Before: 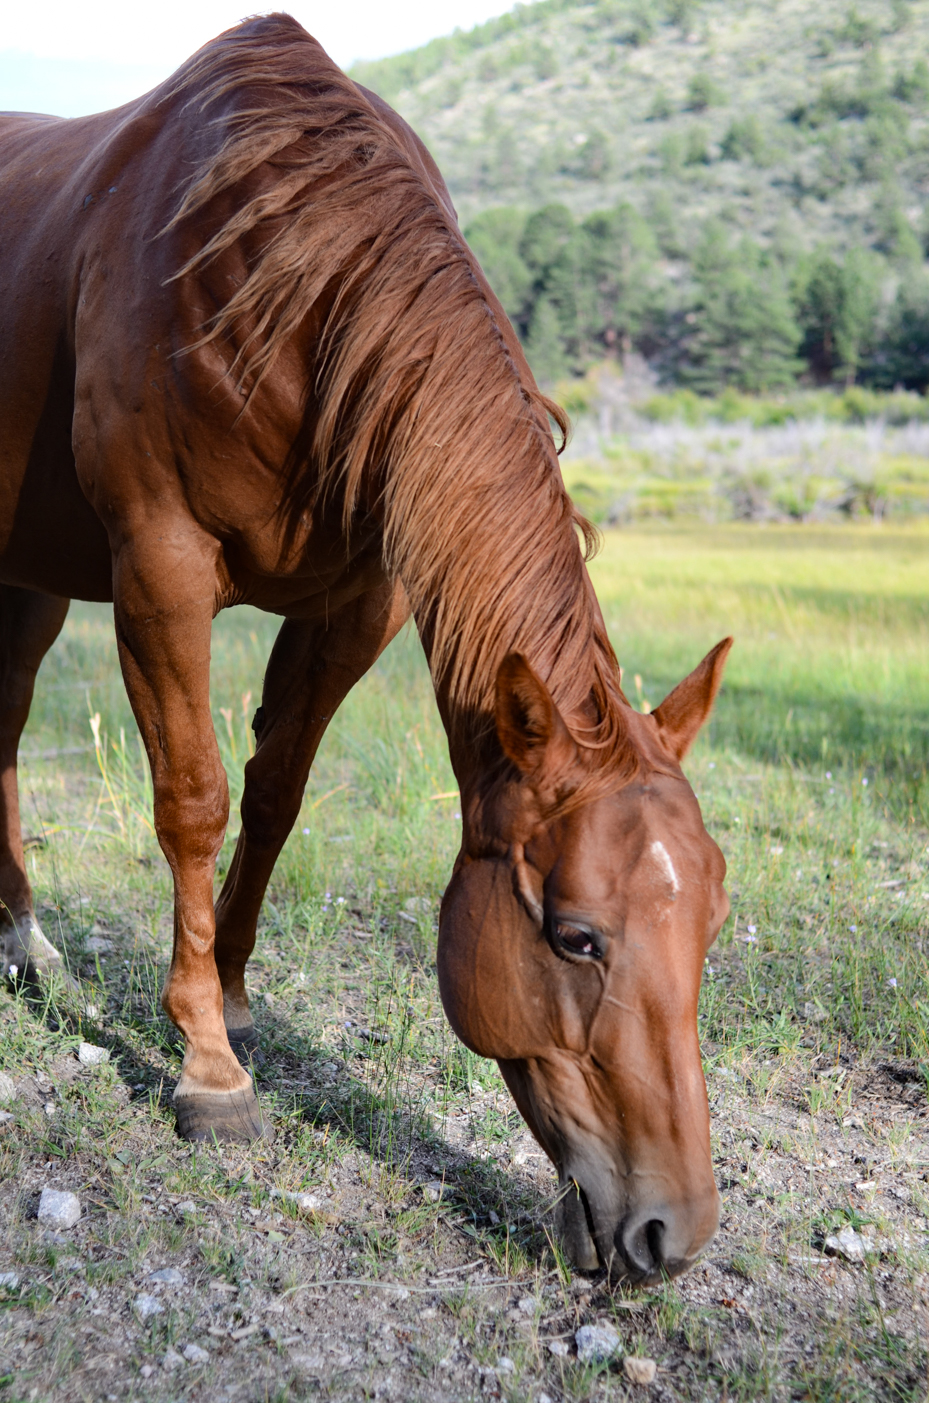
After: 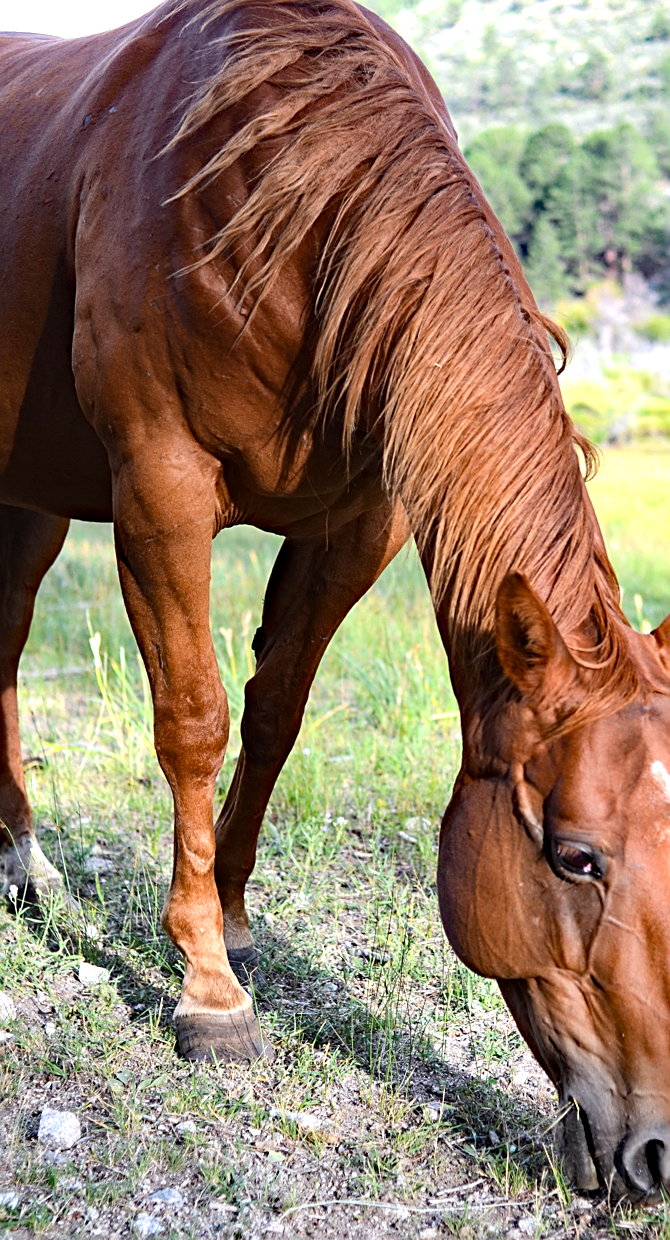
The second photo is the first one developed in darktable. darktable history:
tone equalizer: on, module defaults
crop: top 5.756%, right 27.852%, bottom 5.796%
exposure: black level correction 0, exposure 0.694 EV, compensate highlight preservation false
haze removal: strength 0.299, distance 0.253, compatibility mode true, adaptive false
sharpen: on, module defaults
